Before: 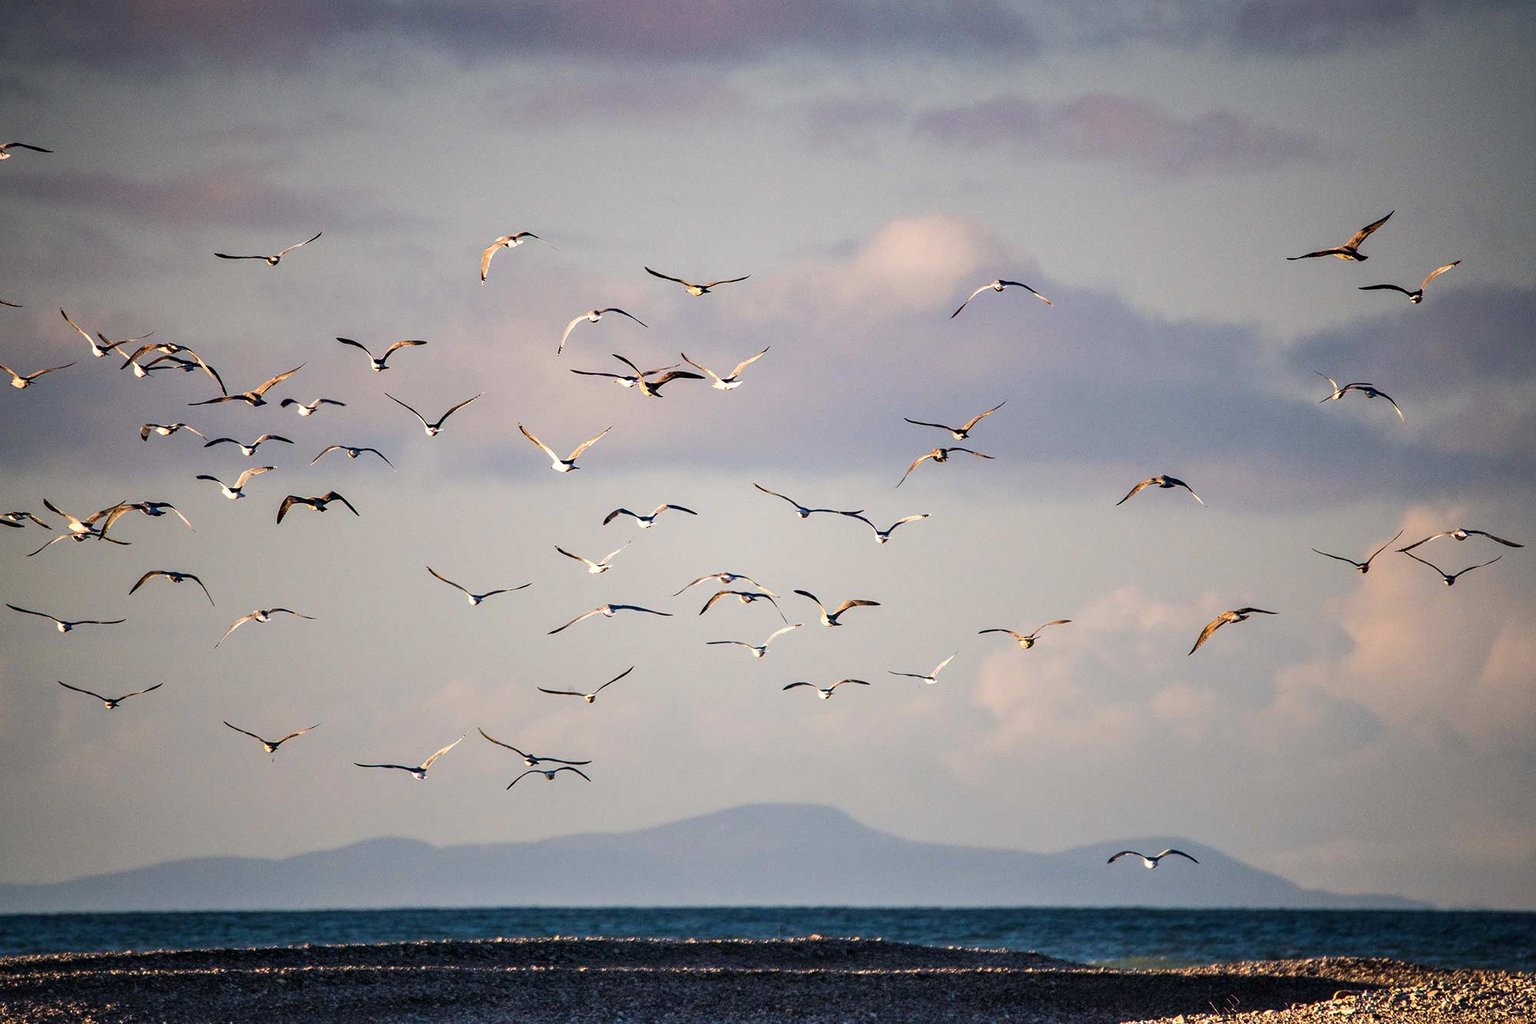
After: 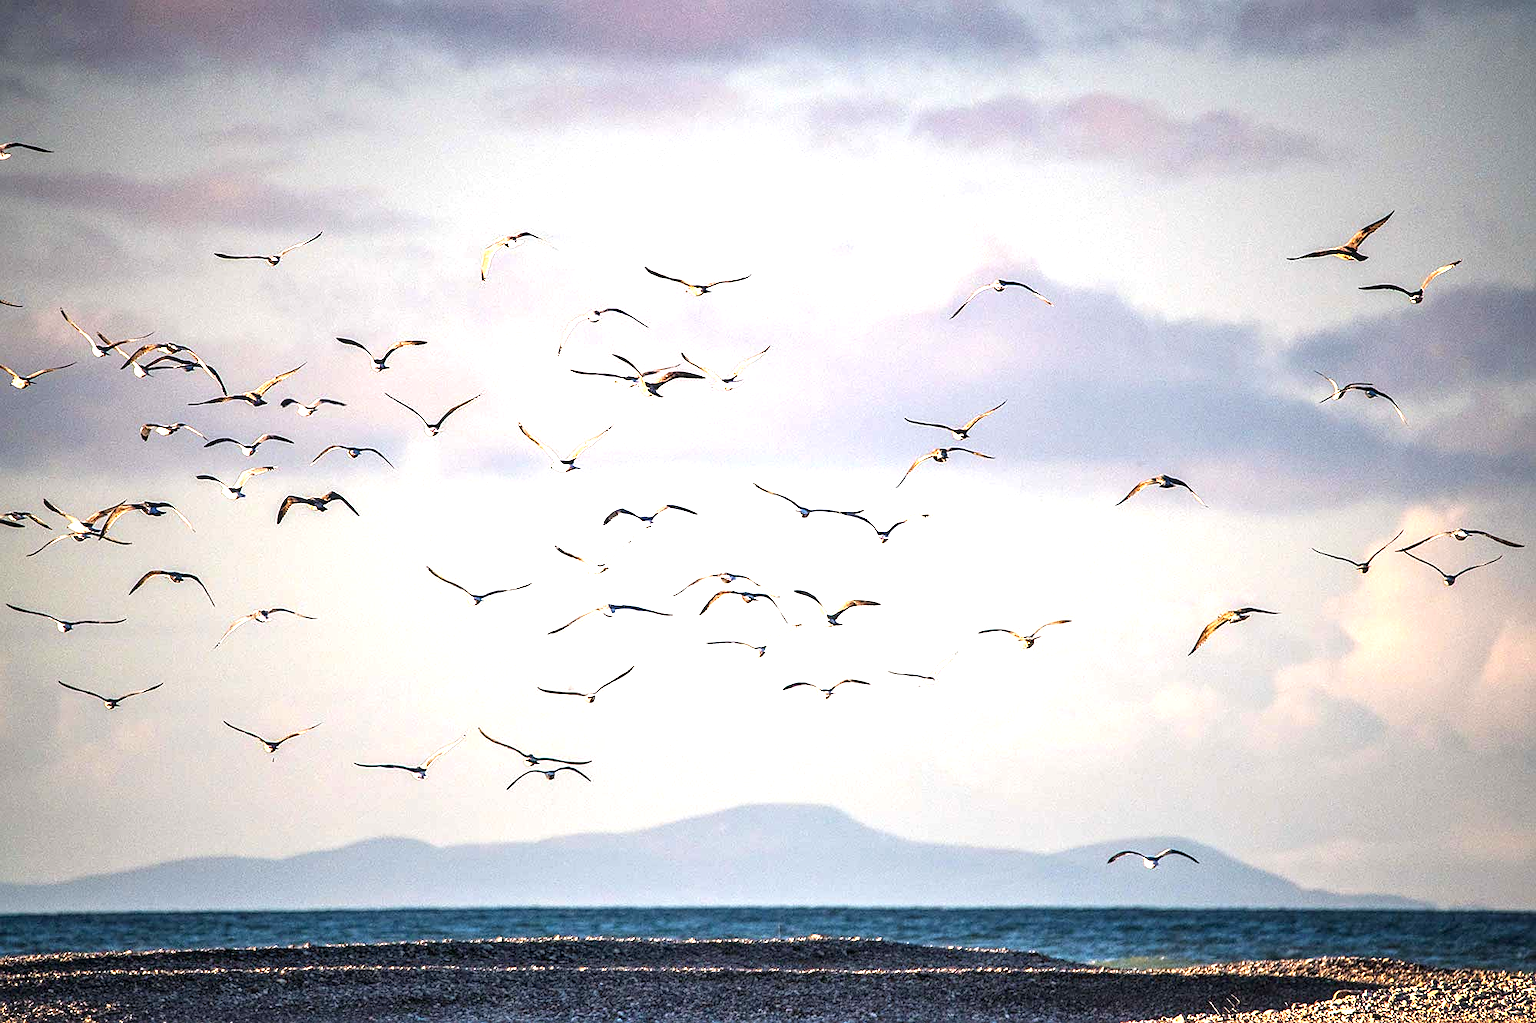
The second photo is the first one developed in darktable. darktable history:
local contrast: on, module defaults
exposure: black level correction 0, exposure 1.2 EV, compensate highlight preservation false
sharpen: on, module defaults
